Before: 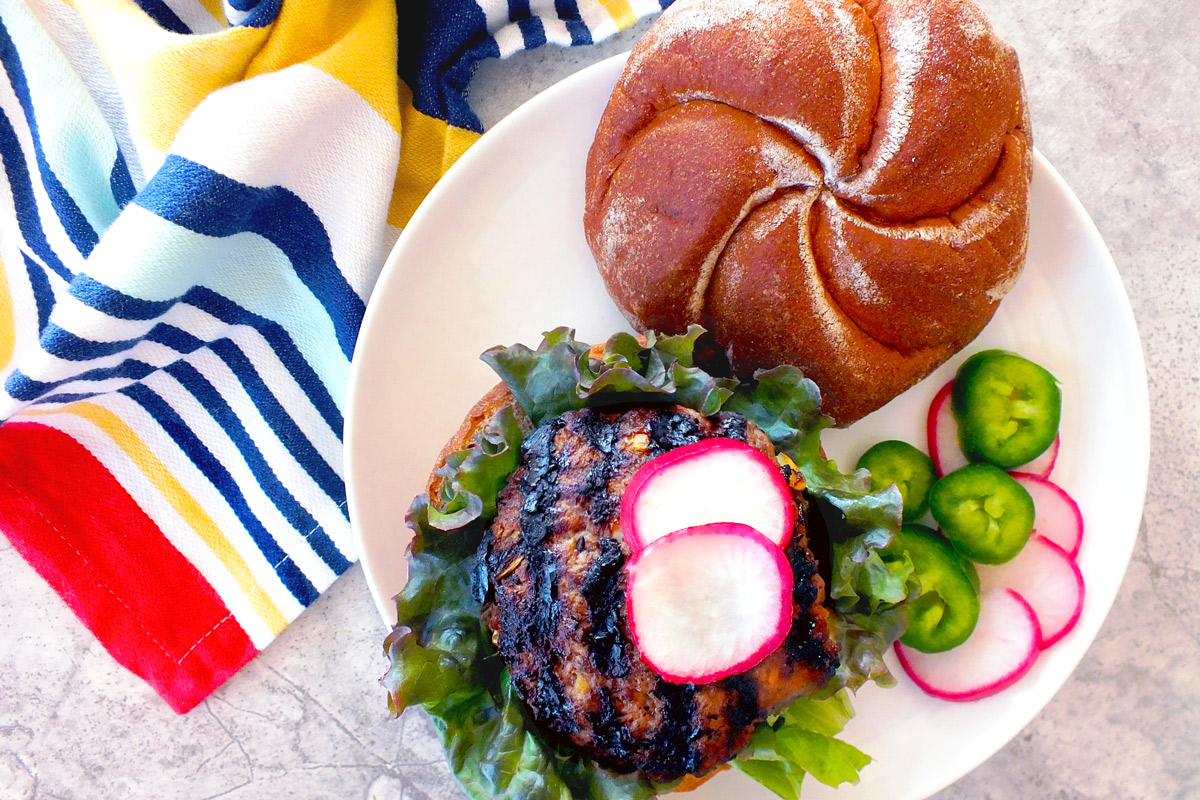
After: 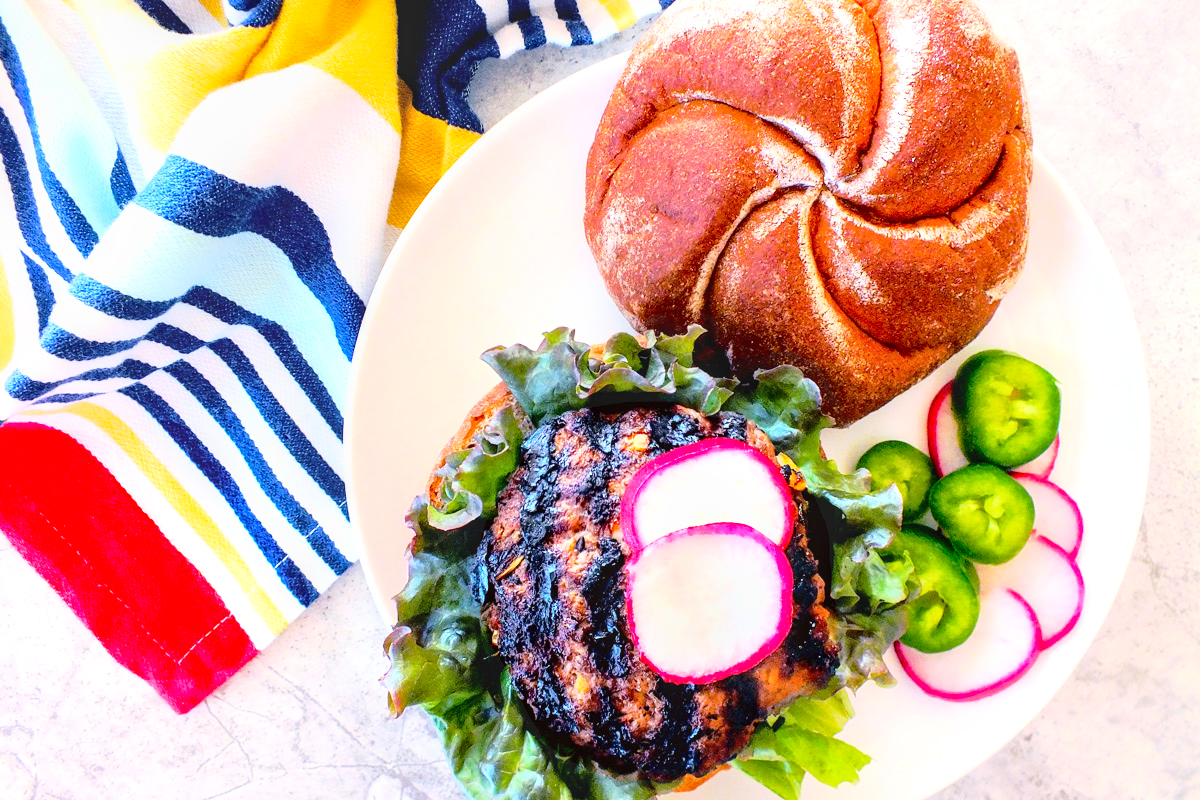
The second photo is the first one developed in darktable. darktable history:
base curve: curves: ch0 [(0, 0) (0.032, 0.037) (0.105, 0.228) (0.435, 0.76) (0.856, 0.983) (1, 1)]
local contrast: on, module defaults
